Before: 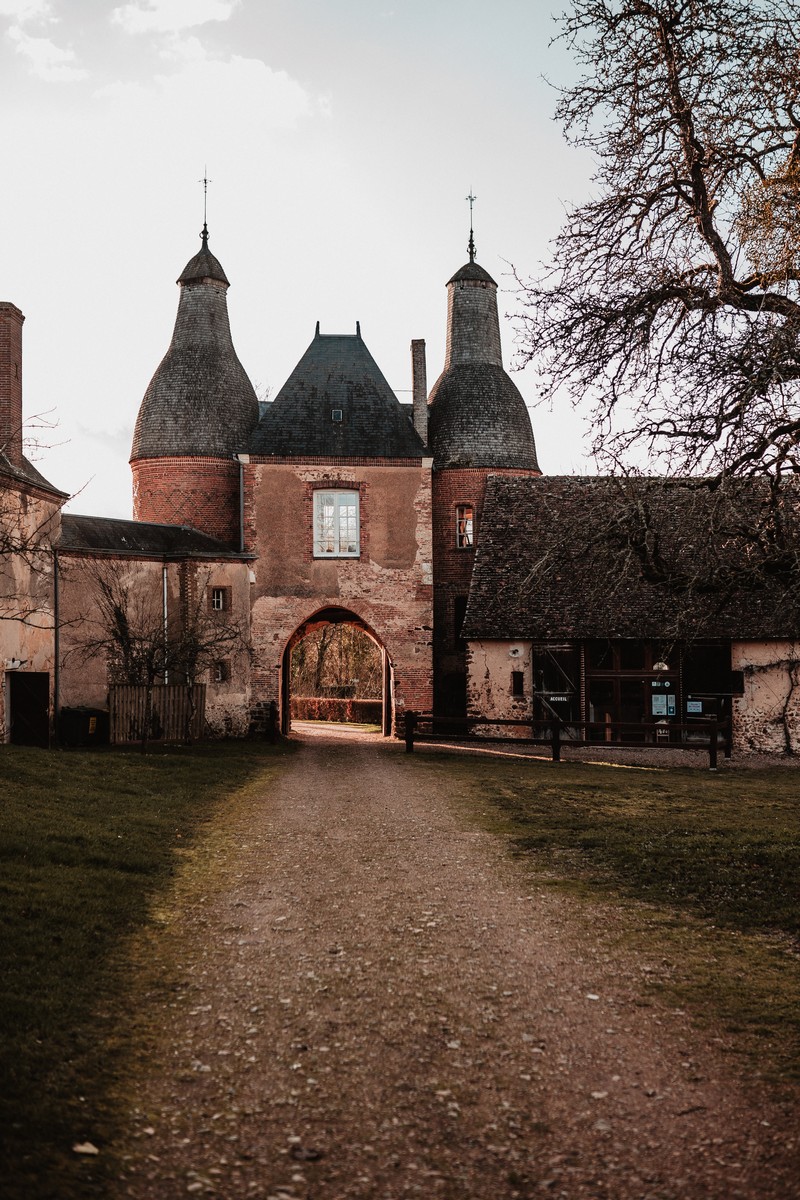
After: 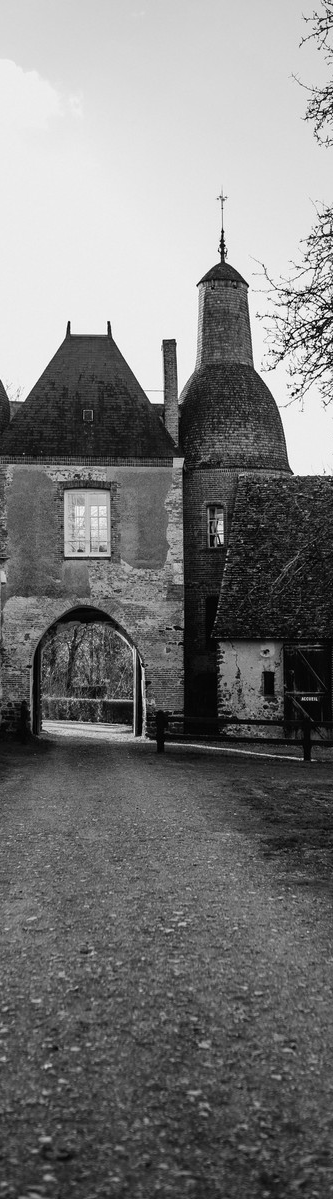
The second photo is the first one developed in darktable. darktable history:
crop: left 31.229%, right 27.105%
monochrome: on, module defaults
